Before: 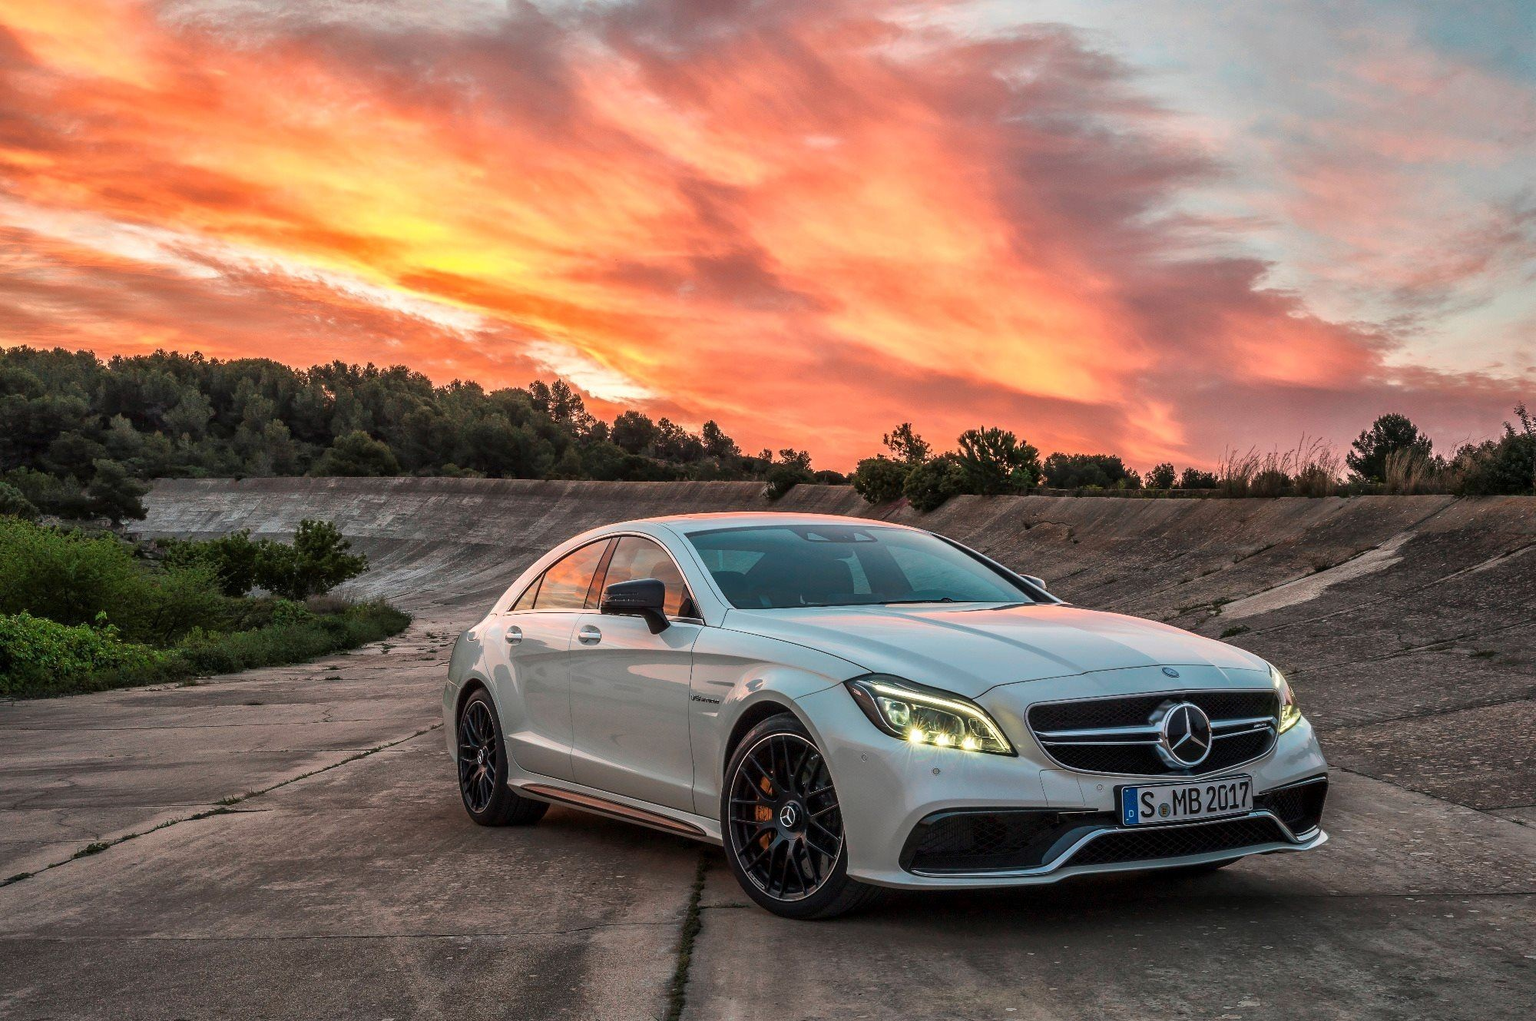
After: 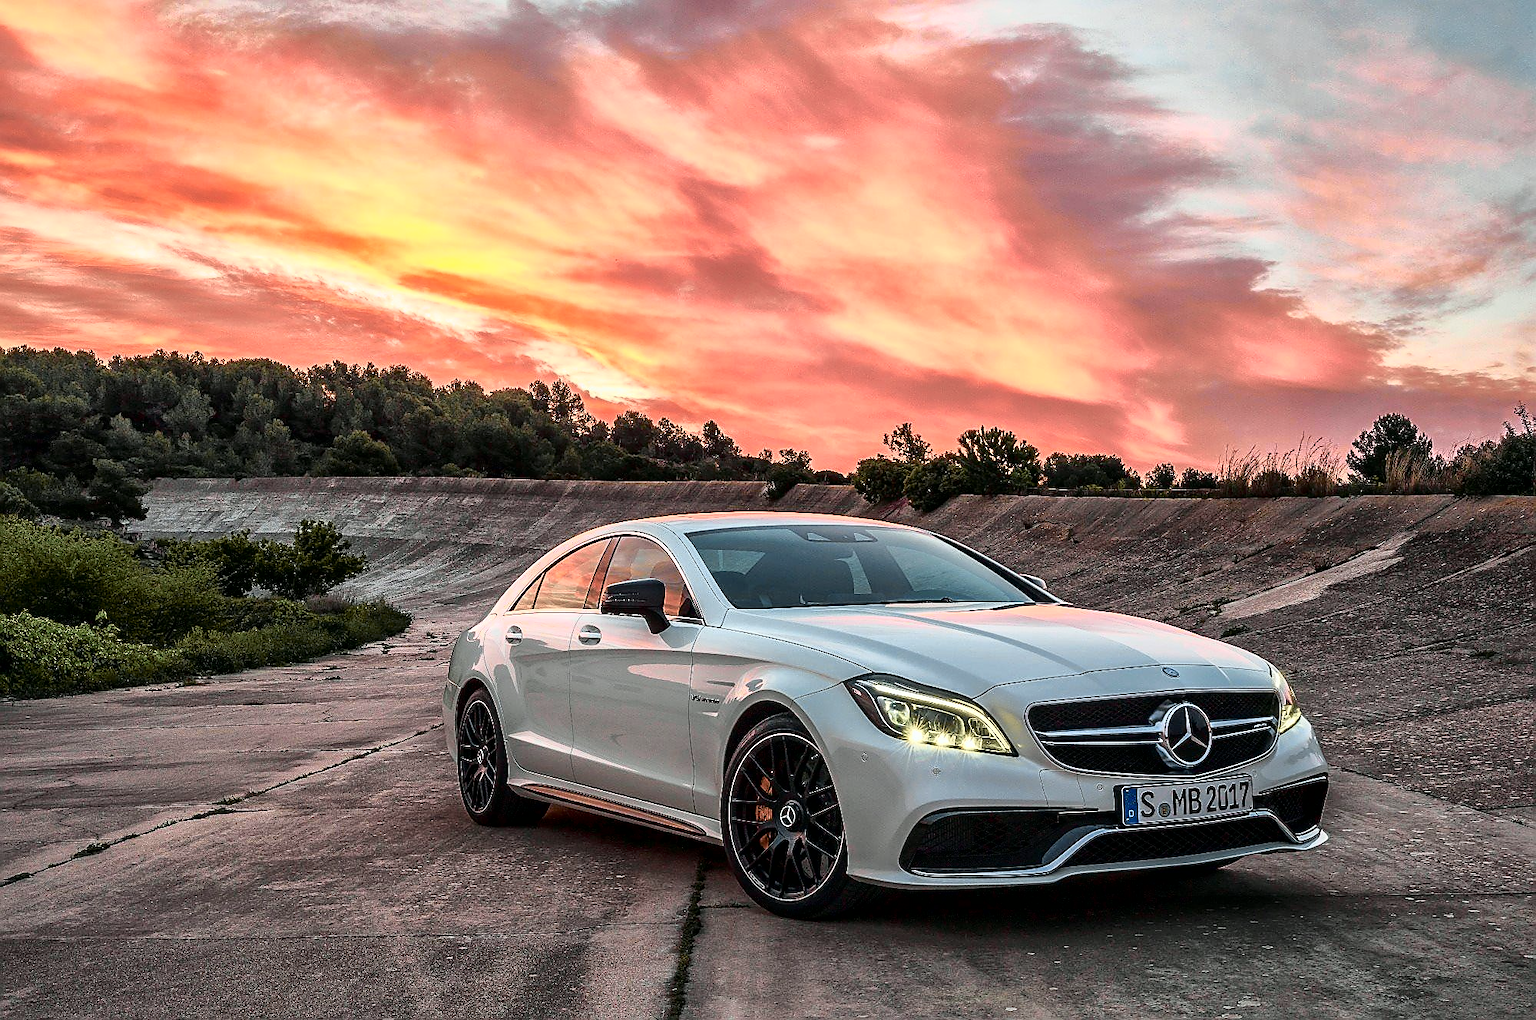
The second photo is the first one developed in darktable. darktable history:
tone curve: curves: ch0 [(0, 0) (0.105, 0.068) (0.195, 0.162) (0.283, 0.283) (0.384, 0.404) (0.485, 0.531) (0.638, 0.681) (0.795, 0.879) (1, 0.977)]; ch1 [(0, 0) (0.161, 0.092) (0.35, 0.33) (0.379, 0.401) (0.456, 0.469) (0.504, 0.5) (0.512, 0.514) (0.58, 0.597) (0.635, 0.646) (1, 1)]; ch2 [(0, 0) (0.371, 0.362) (0.437, 0.437) (0.5, 0.5) (0.53, 0.523) (0.56, 0.58) (0.622, 0.606) (1, 1)], color space Lab, independent channels, preserve colors none
local contrast: mode bilateral grid, contrast 20, coarseness 50, detail 120%, midtone range 0.2
sharpen: radius 1.4, amount 1.25, threshold 0.7
